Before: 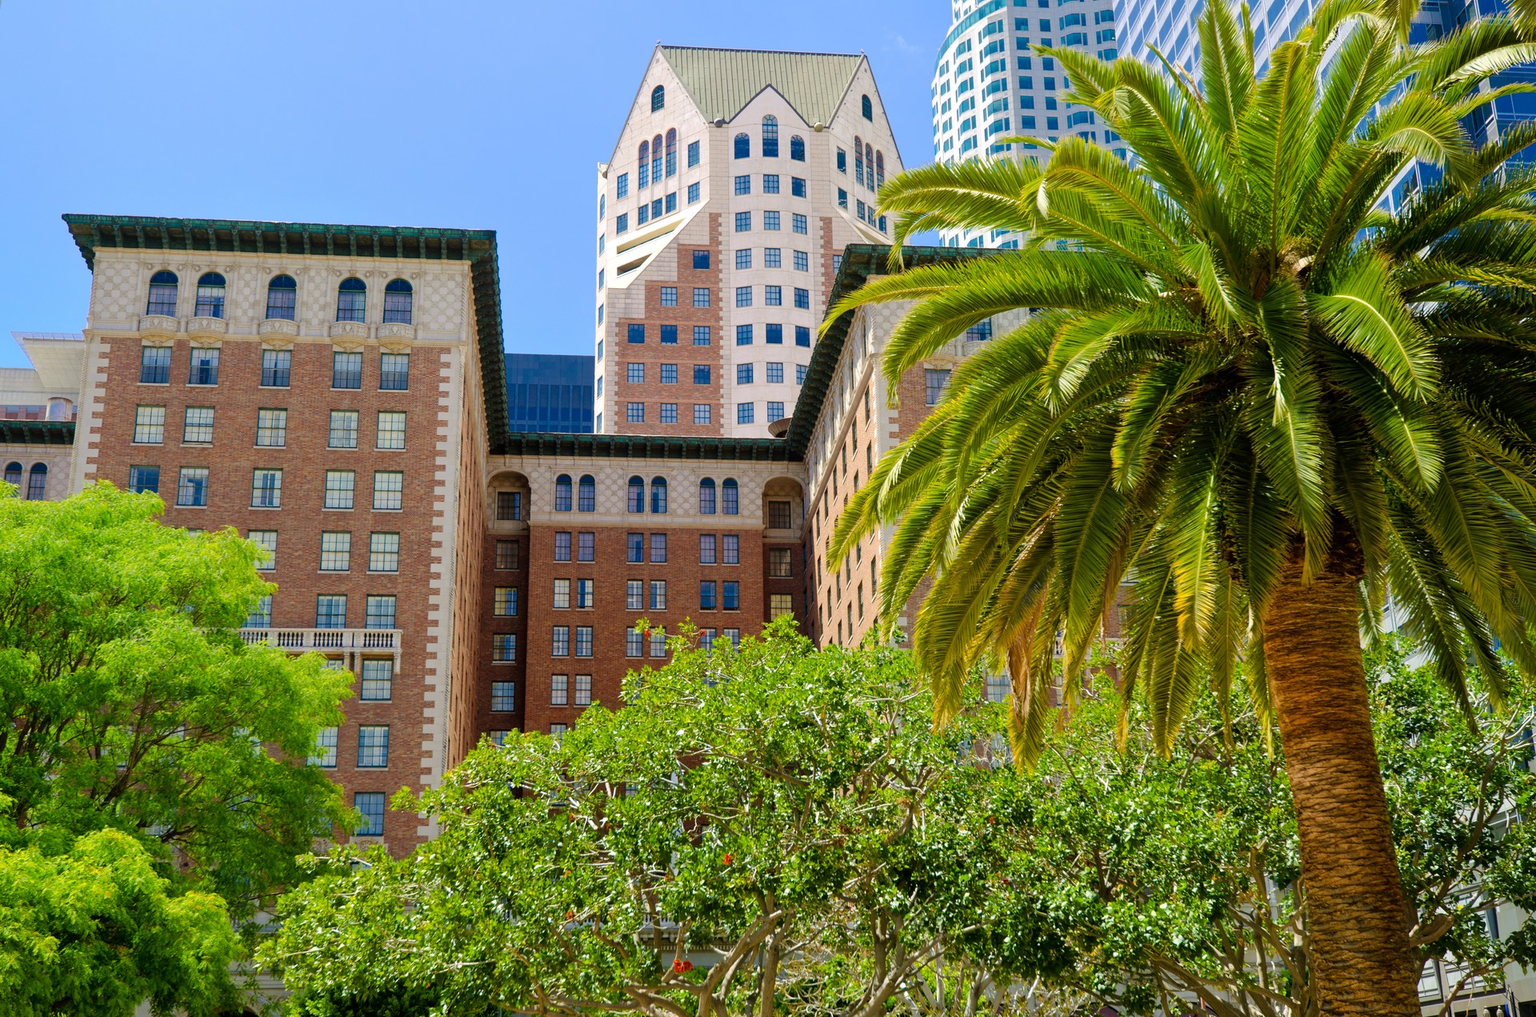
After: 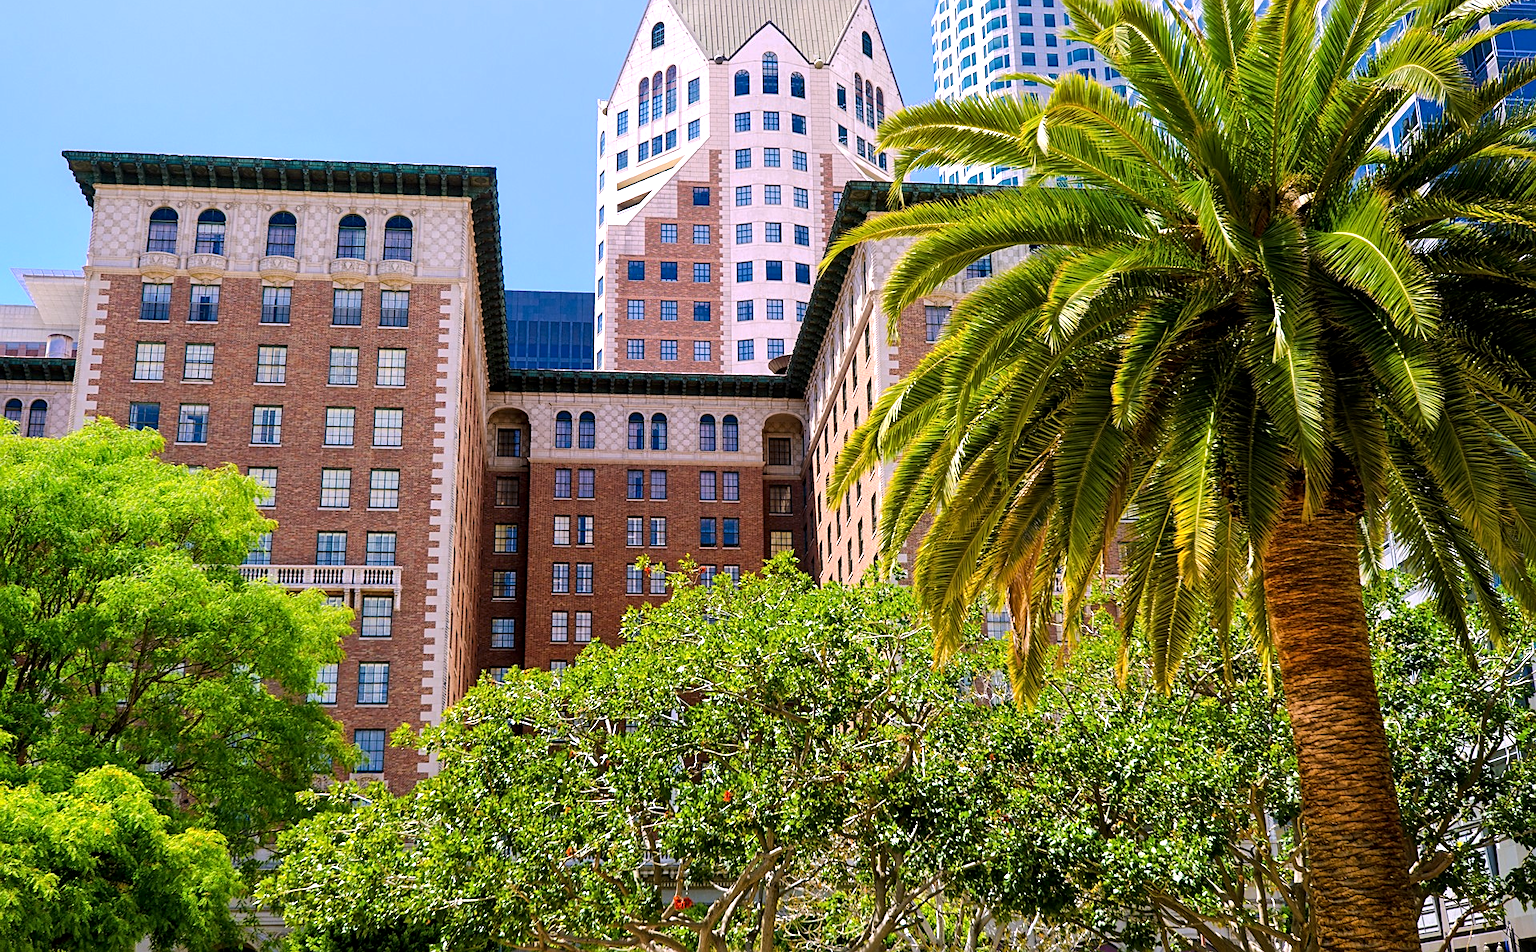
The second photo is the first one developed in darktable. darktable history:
crop and rotate: top 6.25%
white balance: red 1.066, blue 1.119
tone equalizer: -8 EV -0.417 EV, -7 EV -0.389 EV, -6 EV -0.333 EV, -5 EV -0.222 EV, -3 EV 0.222 EV, -2 EV 0.333 EV, -1 EV 0.389 EV, +0 EV 0.417 EV, edges refinement/feathering 500, mask exposure compensation -1.57 EV, preserve details no
sharpen: on, module defaults
local contrast: highlights 61%, shadows 106%, detail 107%, midtone range 0.529
